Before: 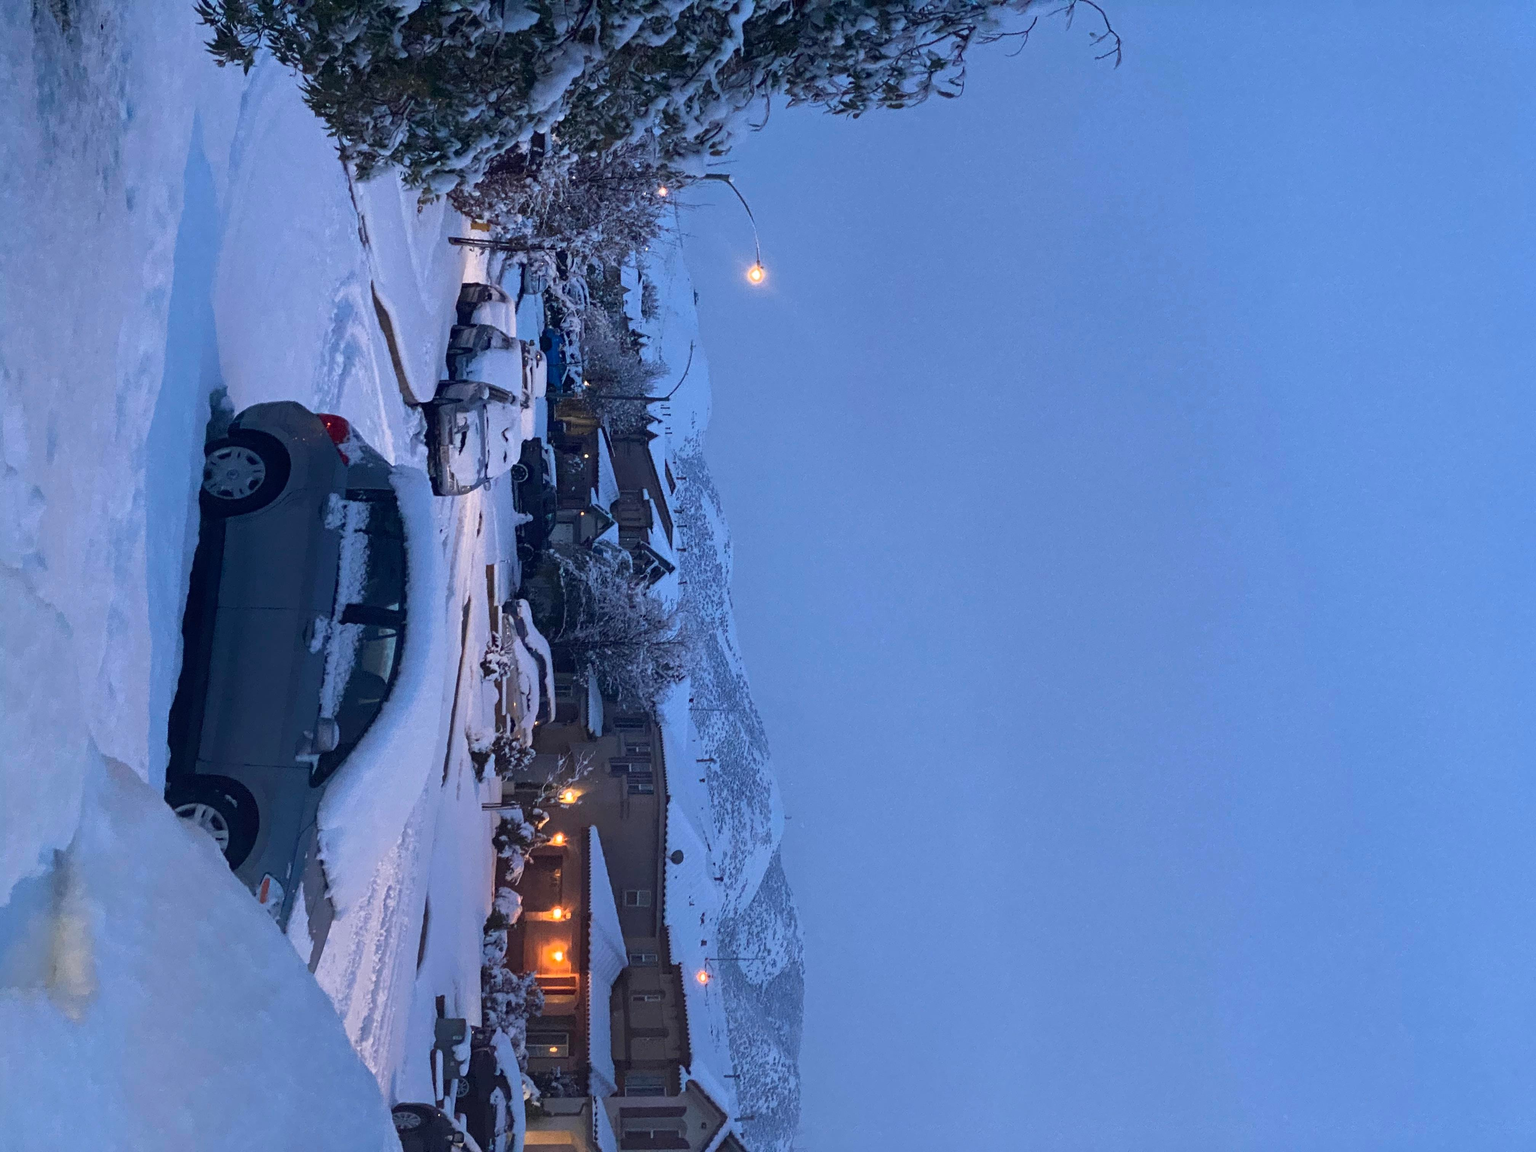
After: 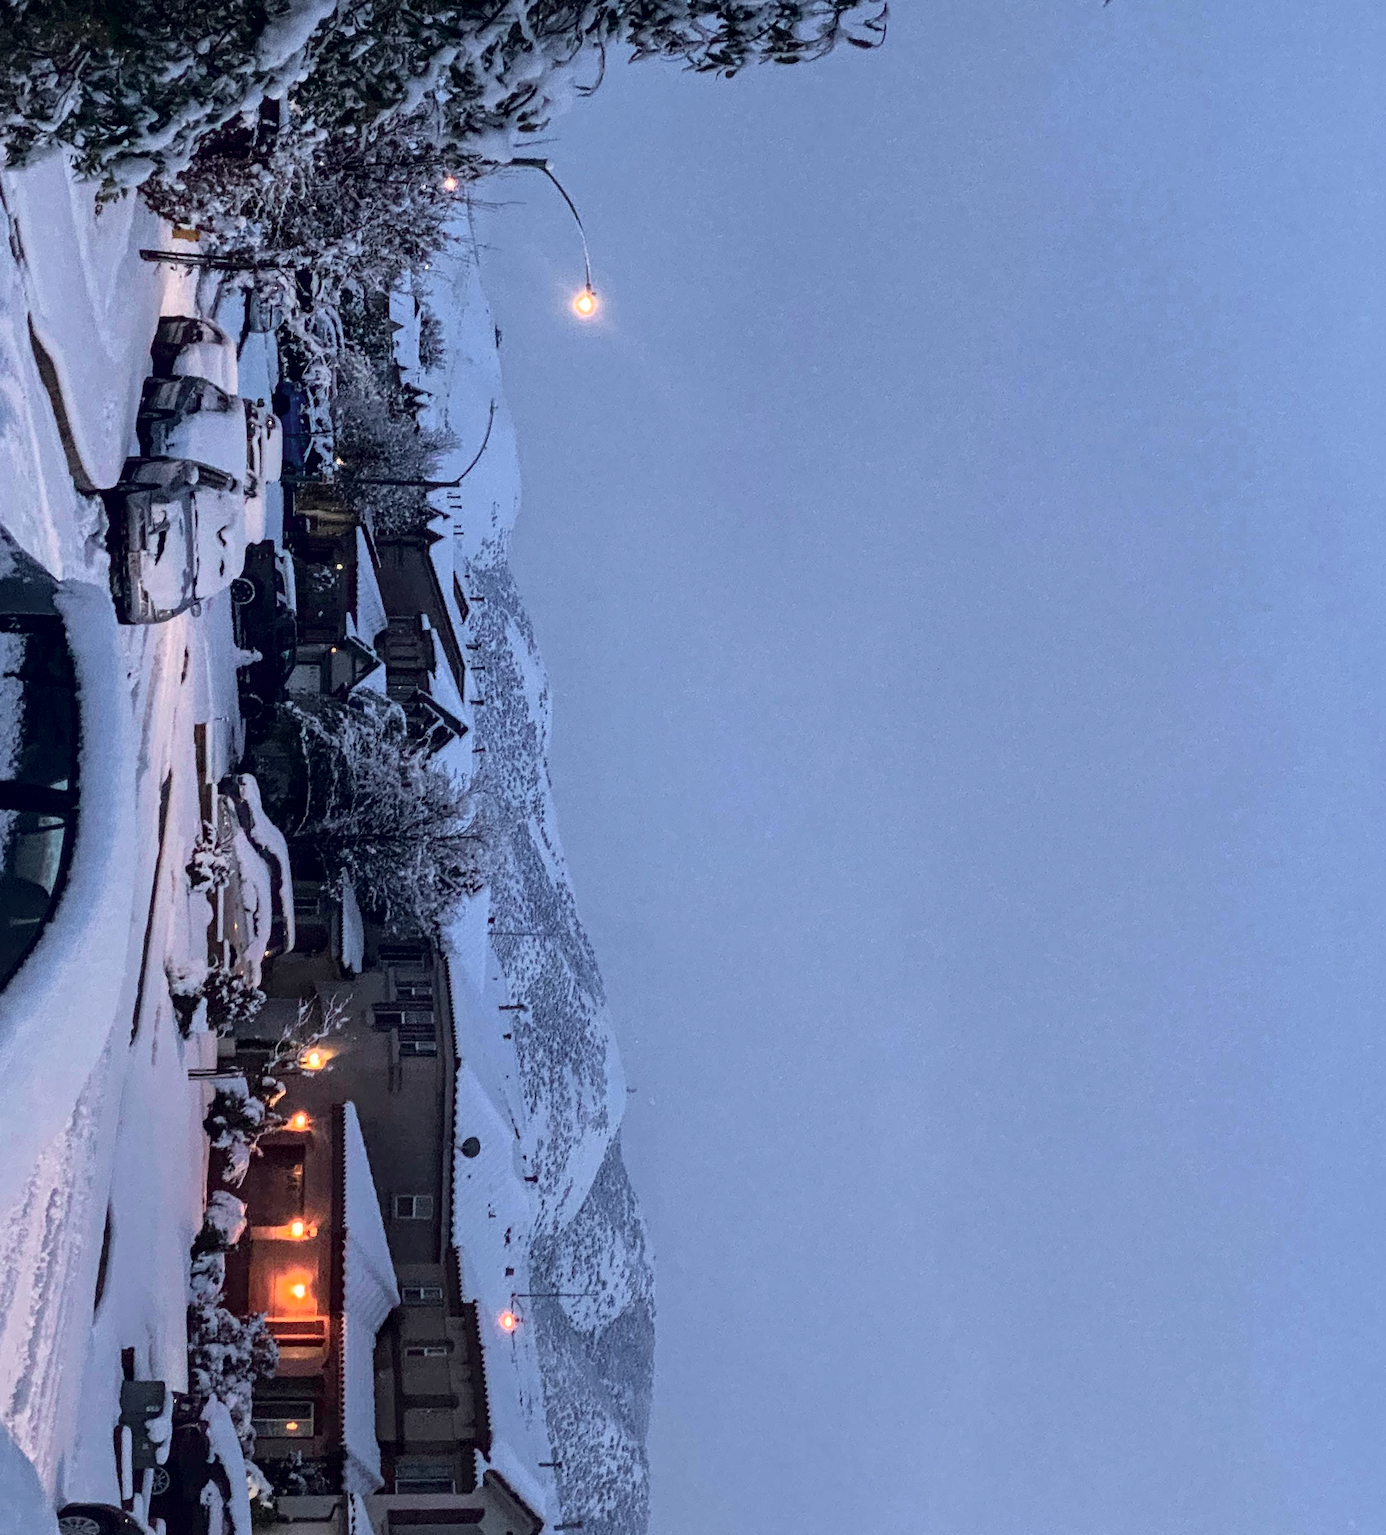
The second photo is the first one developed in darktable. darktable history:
exposure: compensate exposure bias true, compensate highlight preservation false
crop and rotate: left 22.918%, top 5.629%, right 14.711%, bottom 2.247%
local contrast: on, module defaults
tone curve: curves: ch0 [(0.003, 0) (0.066, 0.017) (0.163, 0.09) (0.264, 0.238) (0.395, 0.421) (0.517, 0.56) (0.688, 0.743) (0.791, 0.814) (1, 1)]; ch1 [(0, 0) (0.164, 0.115) (0.337, 0.332) (0.39, 0.398) (0.464, 0.461) (0.501, 0.5) (0.507, 0.503) (0.534, 0.537) (0.577, 0.59) (0.652, 0.681) (0.733, 0.749) (0.811, 0.796) (1, 1)]; ch2 [(0, 0) (0.337, 0.382) (0.464, 0.476) (0.501, 0.502) (0.527, 0.54) (0.551, 0.565) (0.6, 0.59) (0.687, 0.675) (1, 1)], color space Lab, independent channels, preserve colors none
